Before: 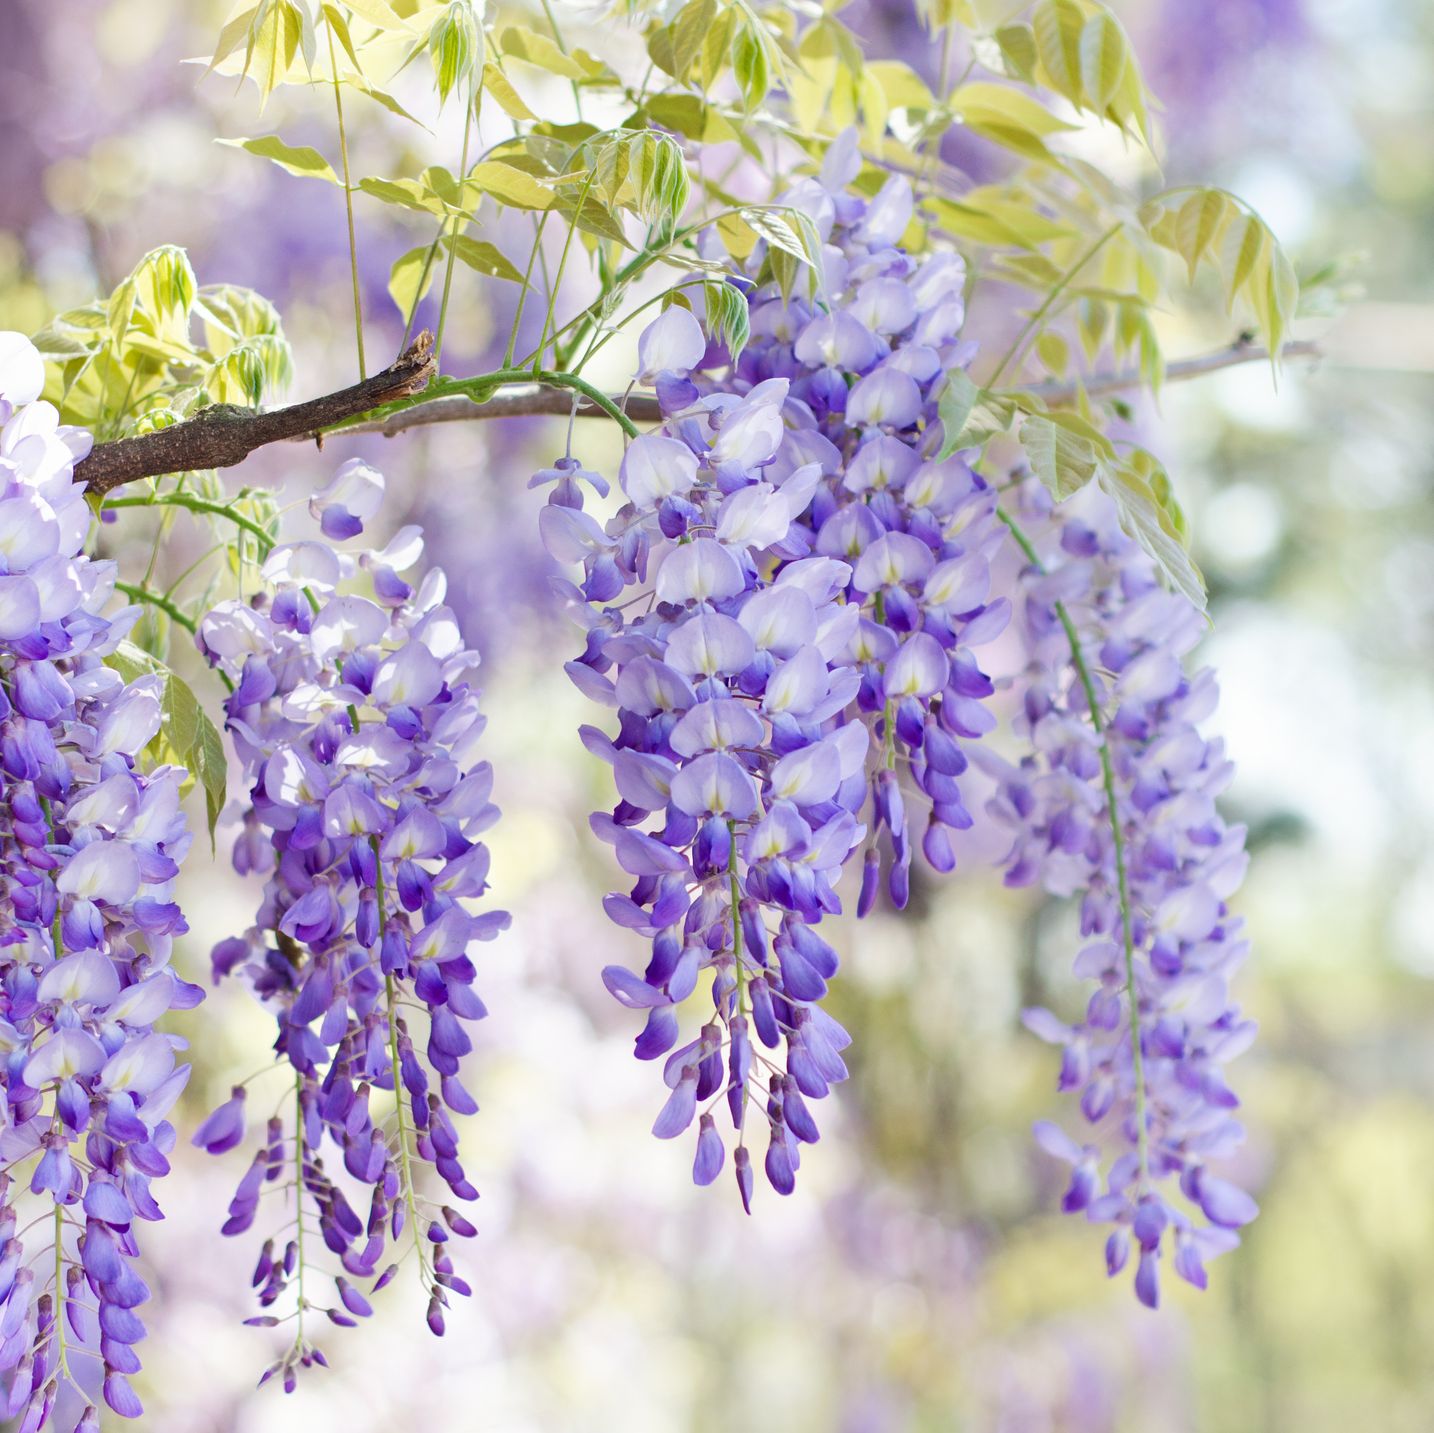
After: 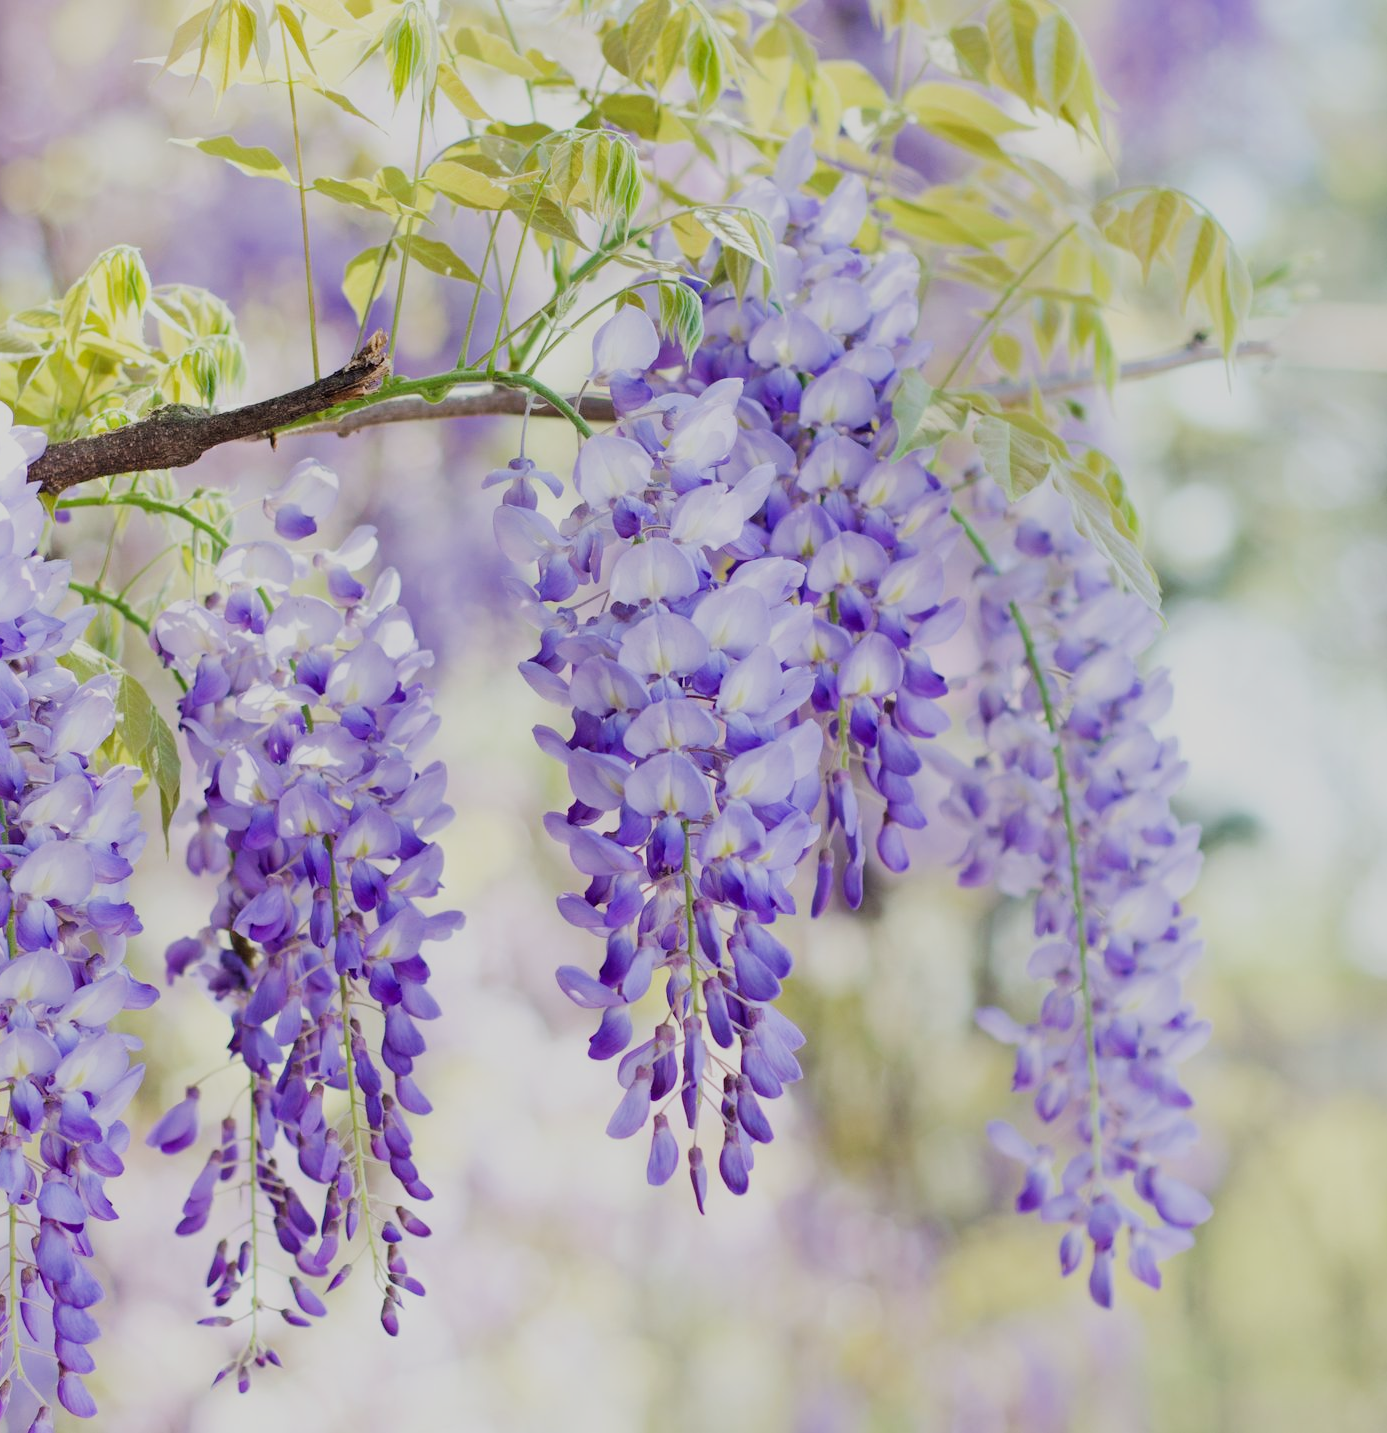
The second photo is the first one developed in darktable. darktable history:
crop and rotate: left 3.238%
filmic rgb: black relative exposure -7.65 EV, white relative exposure 4.56 EV, hardness 3.61
